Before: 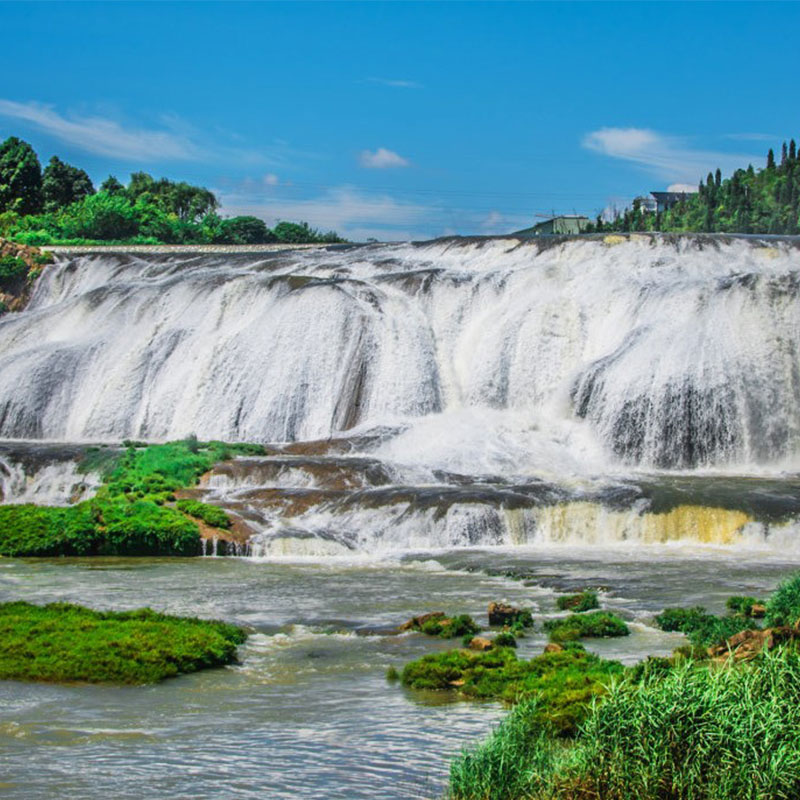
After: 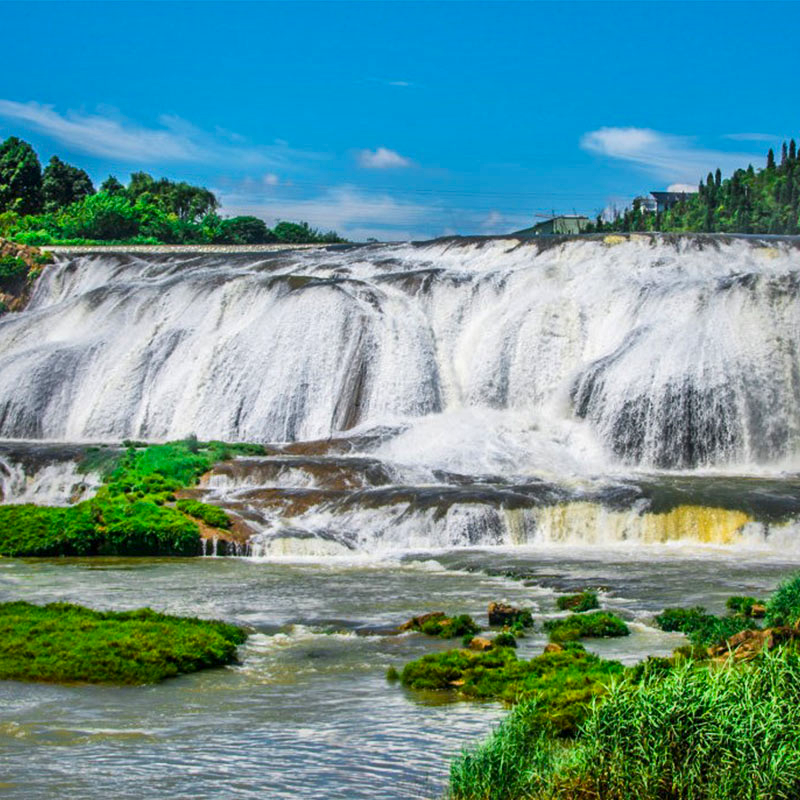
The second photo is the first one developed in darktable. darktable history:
local contrast: mode bilateral grid, contrast 20, coarseness 49, detail 139%, midtone range 0.2
color balance rgb: perceptual saturation grading › global saturation 19.787%
